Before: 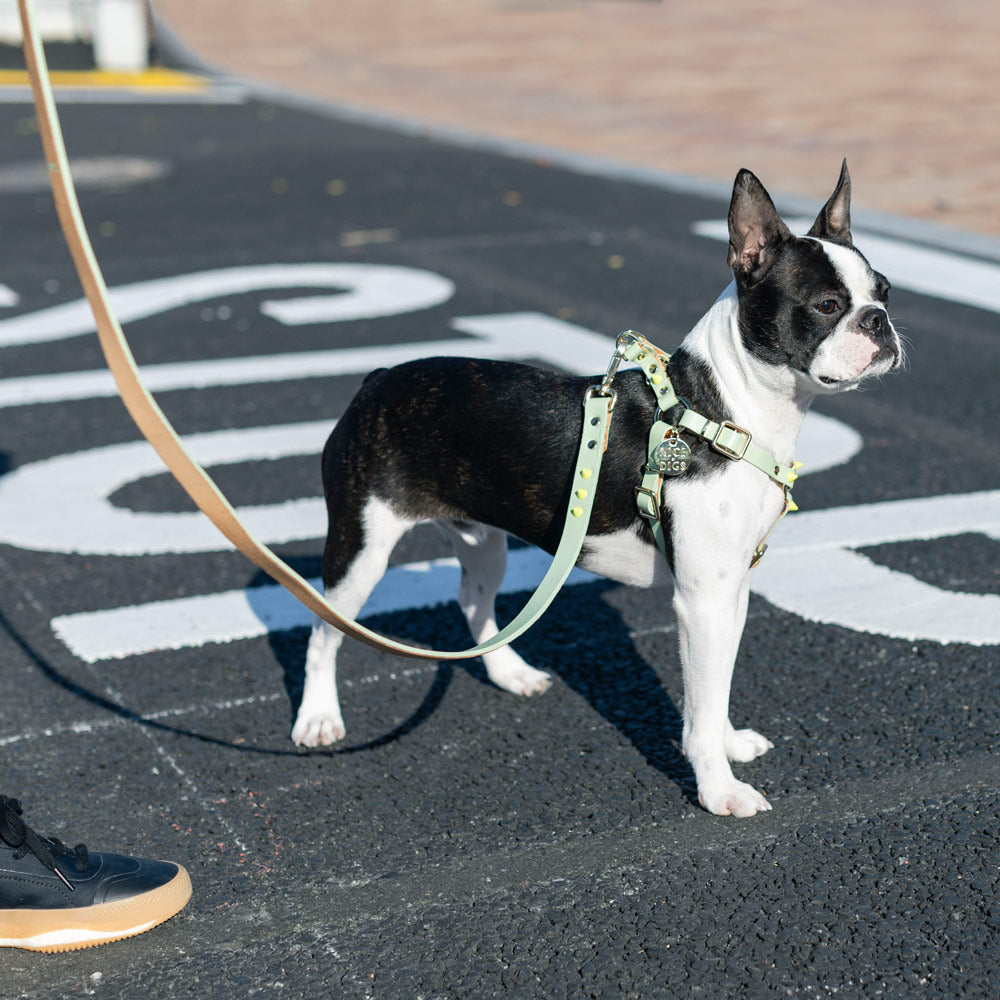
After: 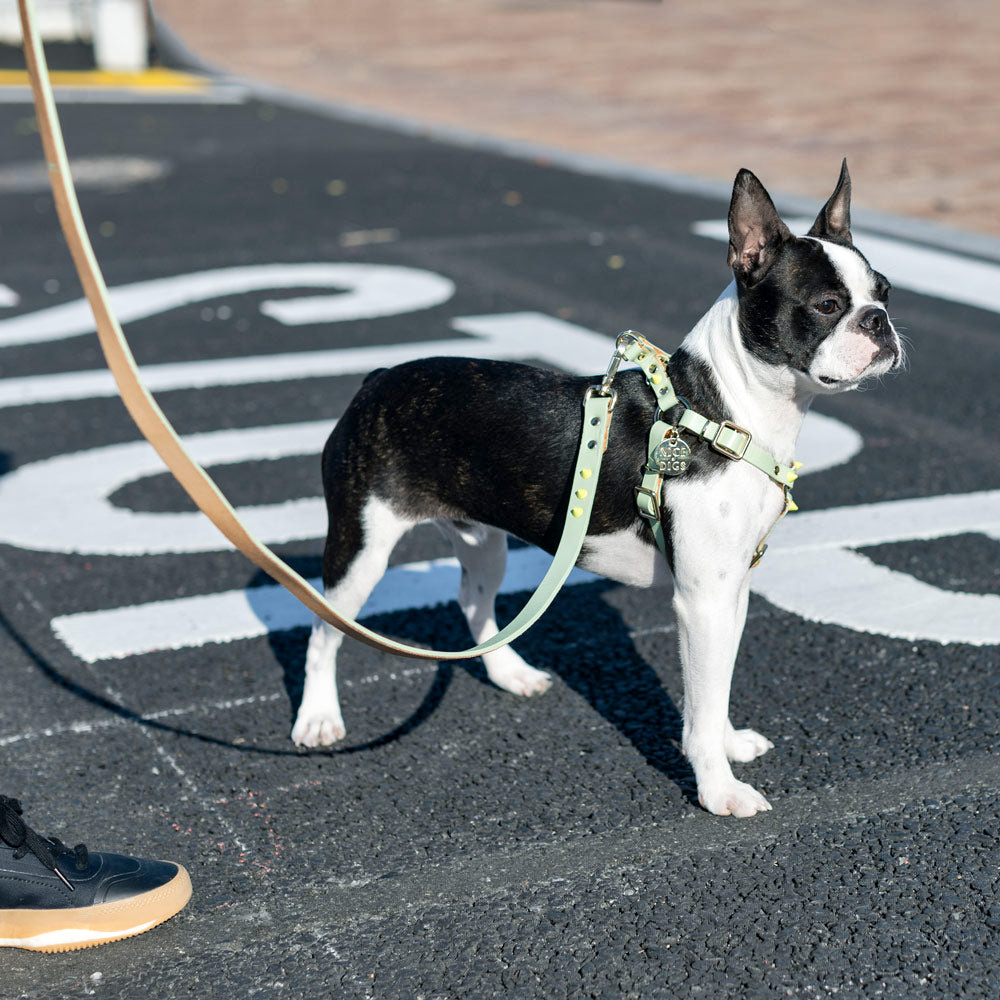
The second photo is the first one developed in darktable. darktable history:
shadows and highlights: shadows 60, soften with gaussian
local contrast: mode bilateral grid, contrast 20, coarseness 50, detail 130%, midtone range 0.2
